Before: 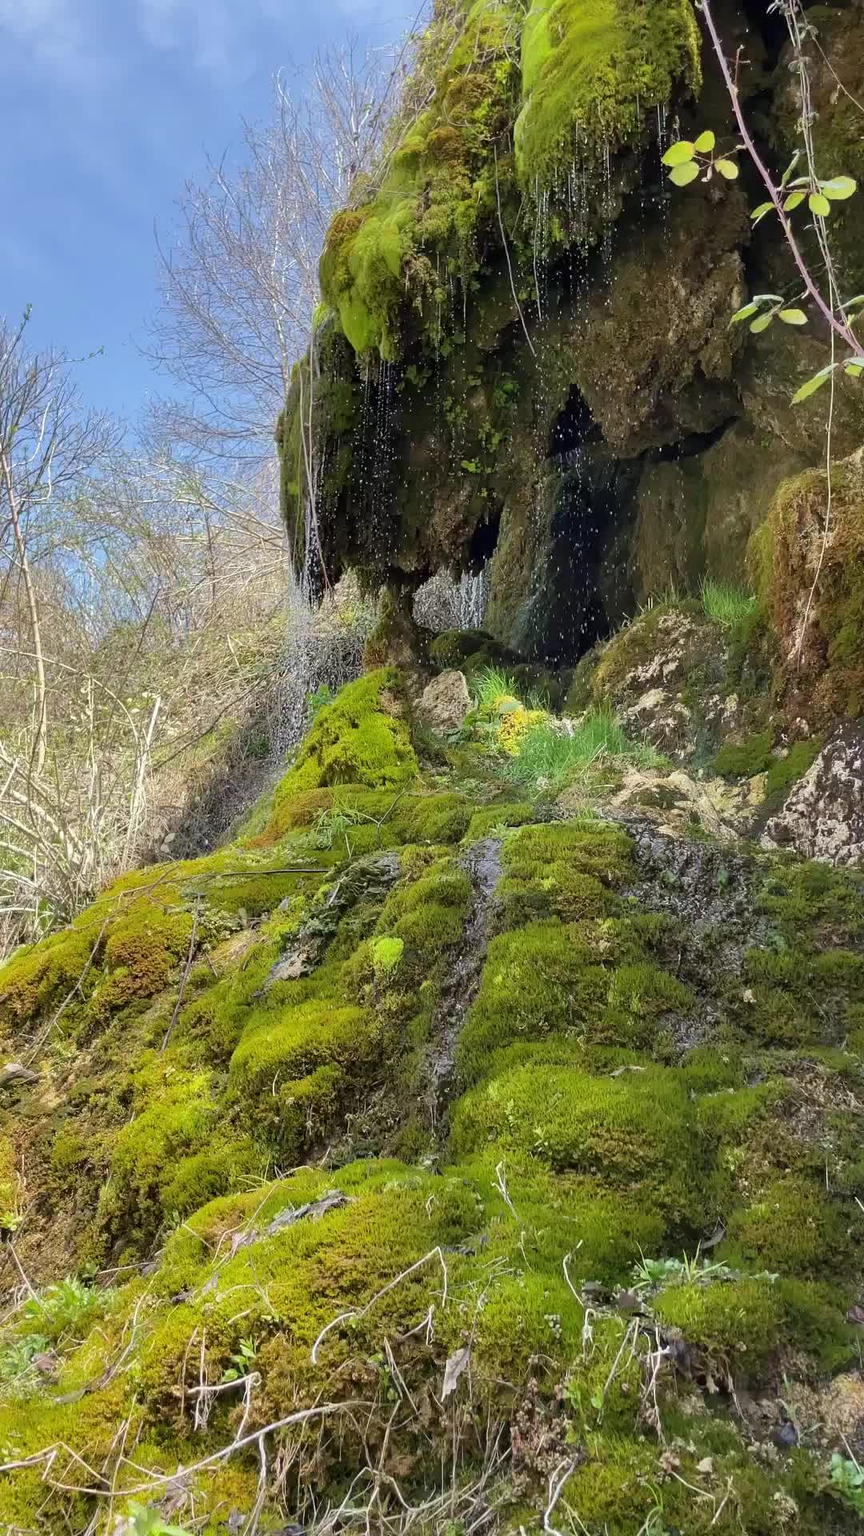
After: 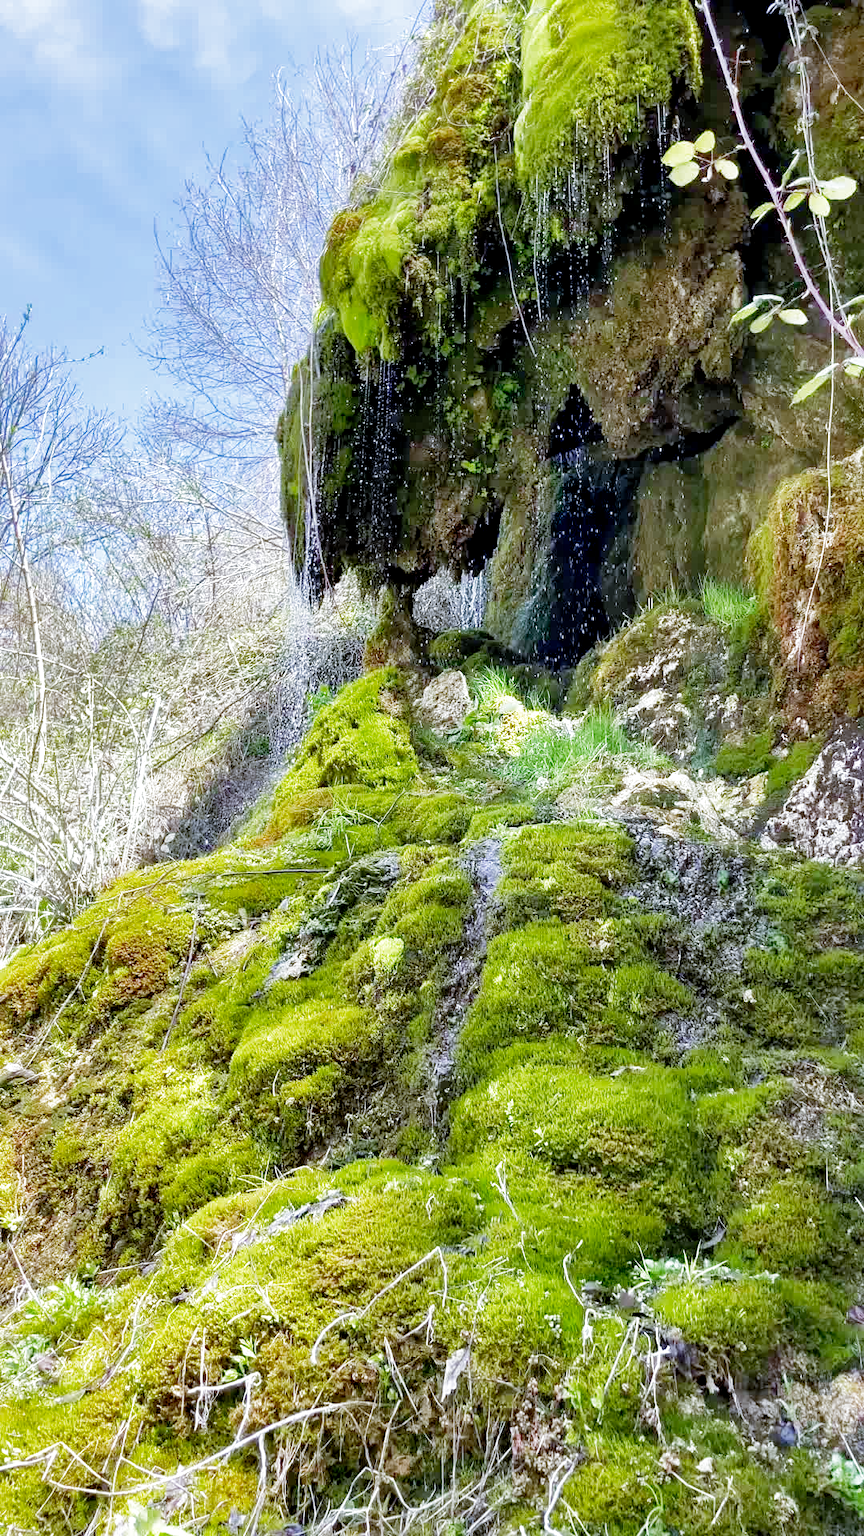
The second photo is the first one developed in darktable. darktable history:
filmic rgb: middle gray luminance 10%, black relative exposure -8.61 EV, white relative exposure 3.3 EV, threshold 6 EV, target black luminance 0%, hardness 5.2, latitude 44.69%, contrast 1.302, highlights saturation mix 5%, shadows ↔ highlights balance 24.64%, add noise in highlights 0, preserve chrominance no, color science v3 (2019), use custom middle-gray values true, iterations of high-quality reconstruction 0, contrast in highlights soft, enable highlight reconstruction true
local contrast: highlights 100%, shadows 100%, detail 120%, midtone range 0.2
shadows and highlights: on, module defaults
tone equalizer: on, module defaults
white balance: red 0.948, green 1.02, blue 1.176
